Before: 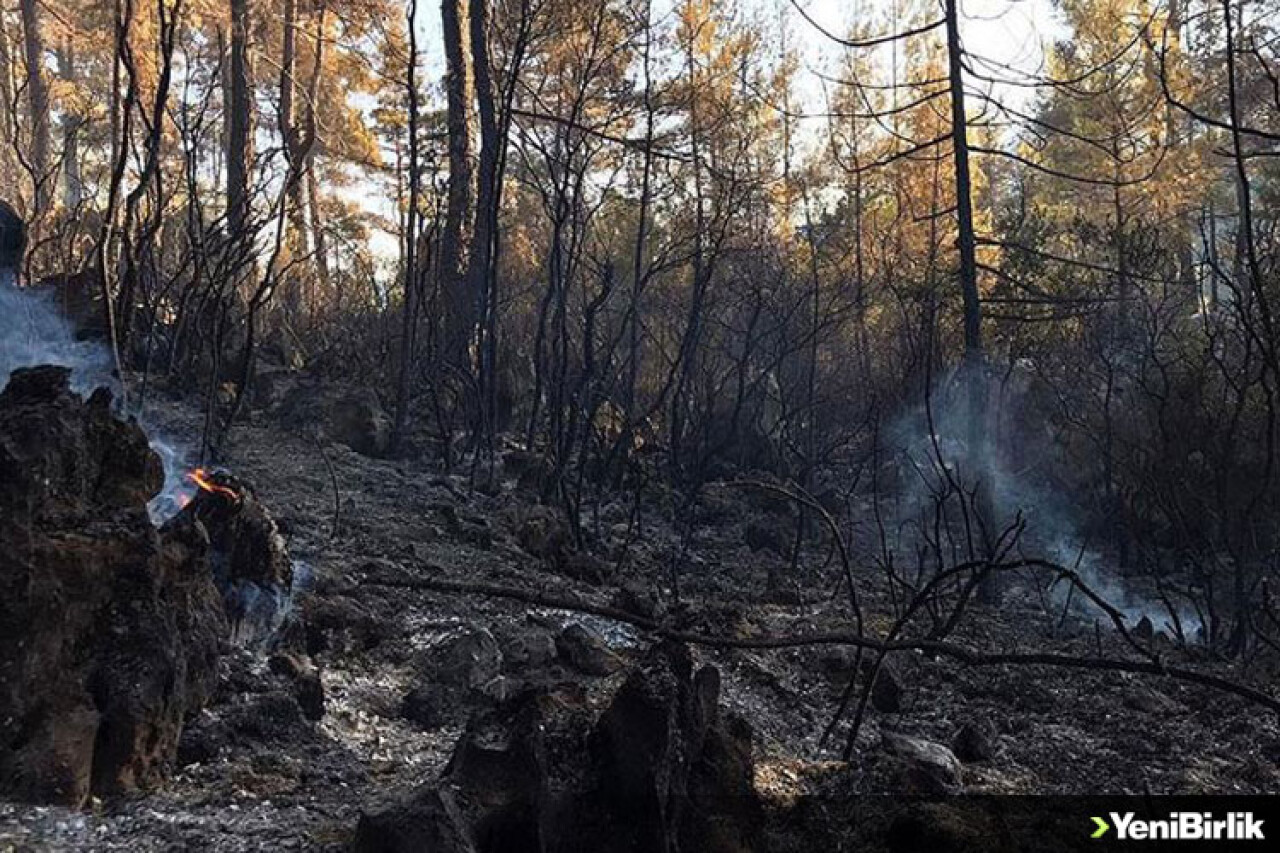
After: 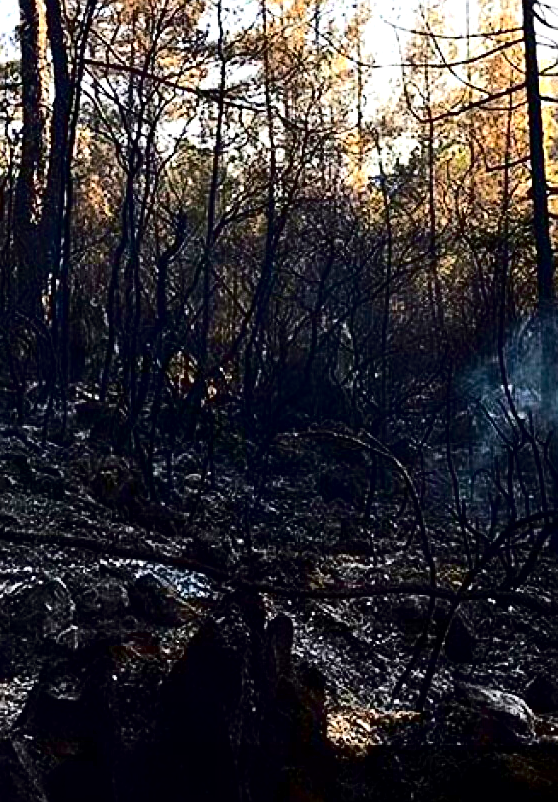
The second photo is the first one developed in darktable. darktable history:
crop: left 33.424%, top 5.938%, right 22.952%
sharpen: on, module defaults
contrast brightness saturation: contrast 0.214, brightness -0.111, saturation 0.211
exposure: exposure 0.61 EV, compensate highlight preservation false
tone curve: curves: ch0 [(0.029, 0) (0.134, 0.063) (0.249, 0.198) (0.378, 0.365) (0.499, 0.529) (1, 1)], color space Lab, independent channels, preserve colors none
